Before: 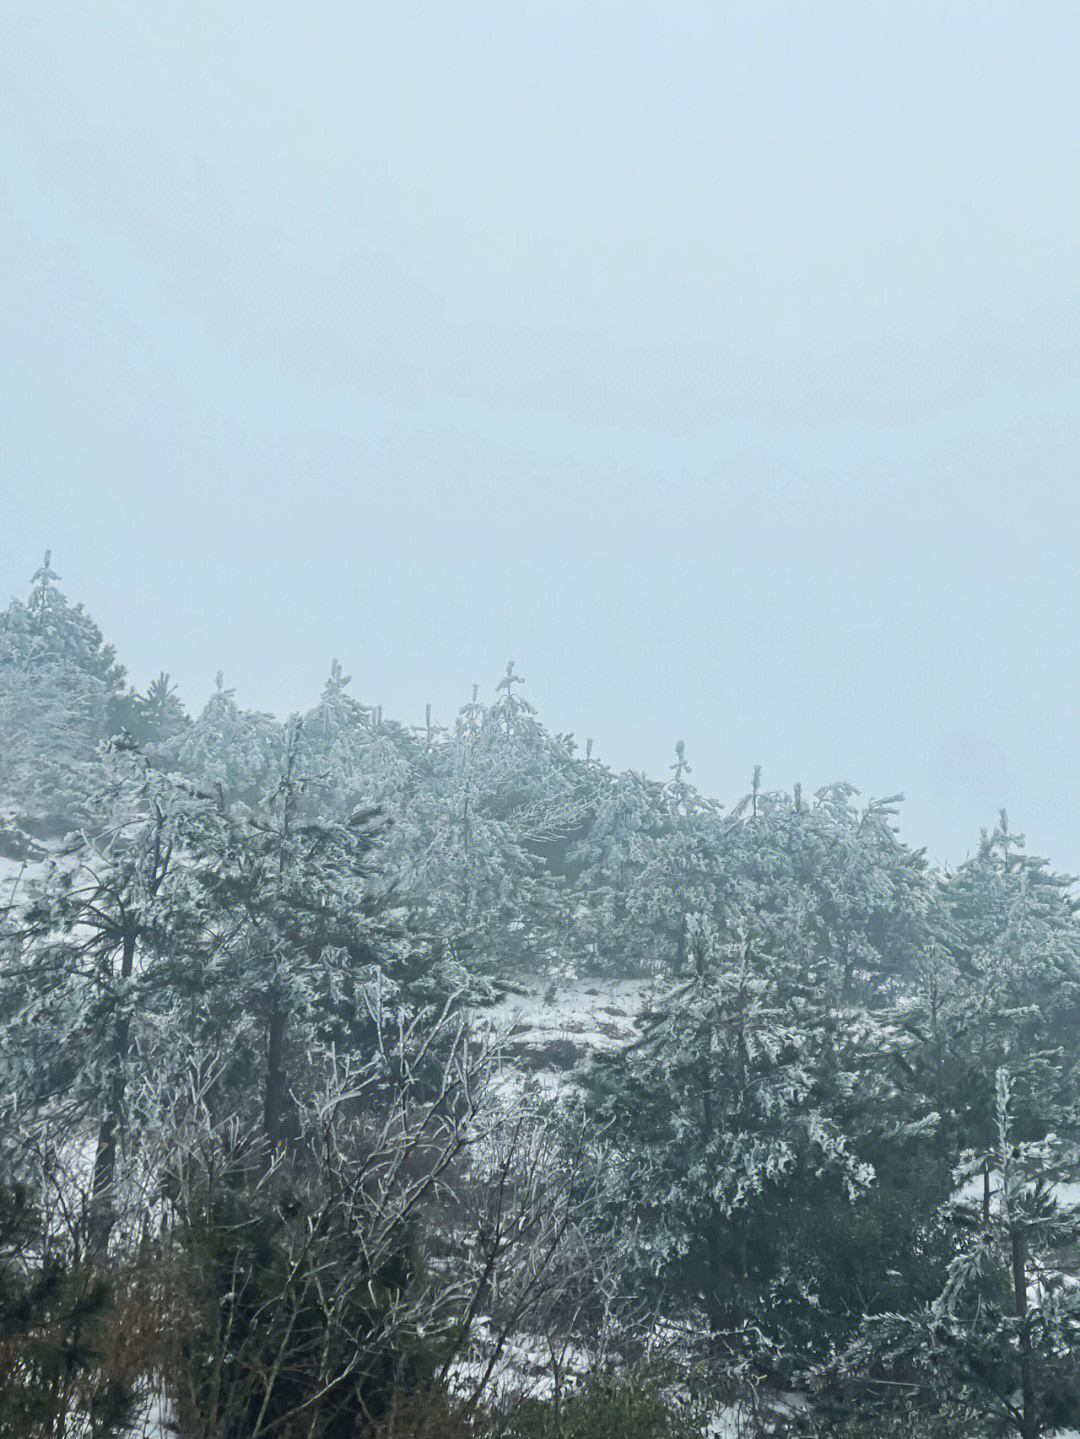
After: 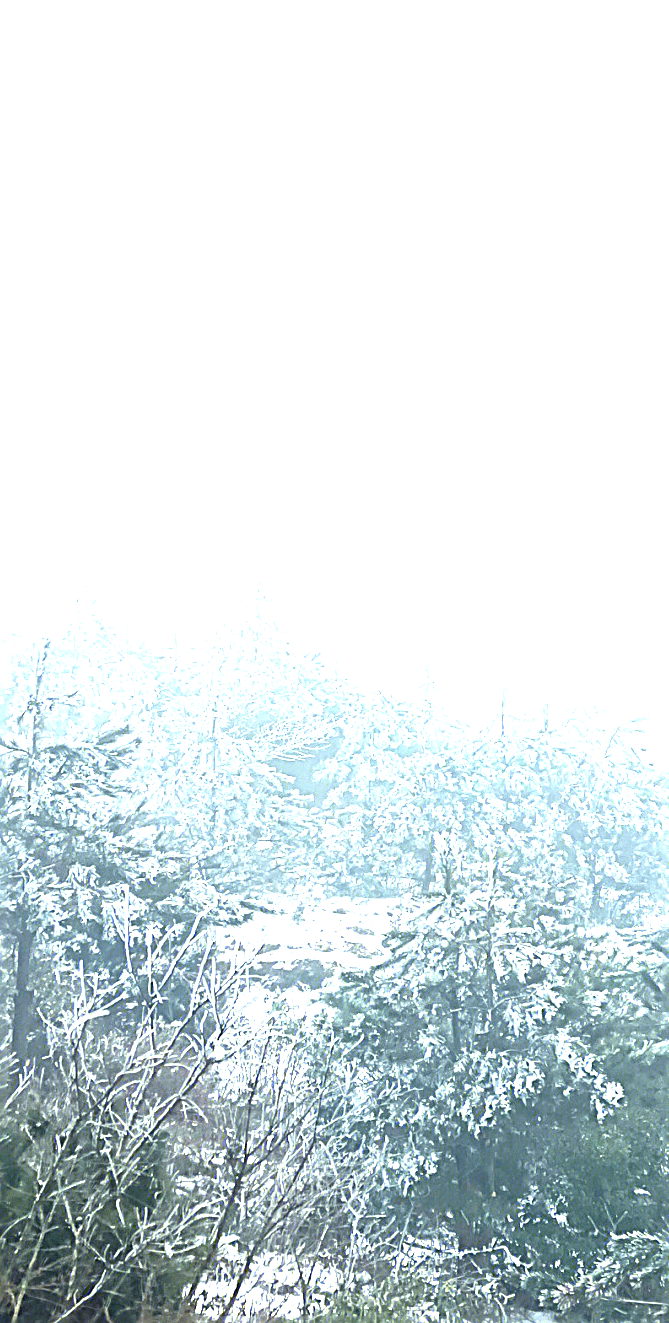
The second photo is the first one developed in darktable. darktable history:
crop and rotate: left 23.379%, top 5.634%, right 14.653%, bottom 2.359%
exposure: black level correction 0, exposure 1.997 EV, compensate highlight preservation false
sharpen: radius 2.58, amount 0.701
